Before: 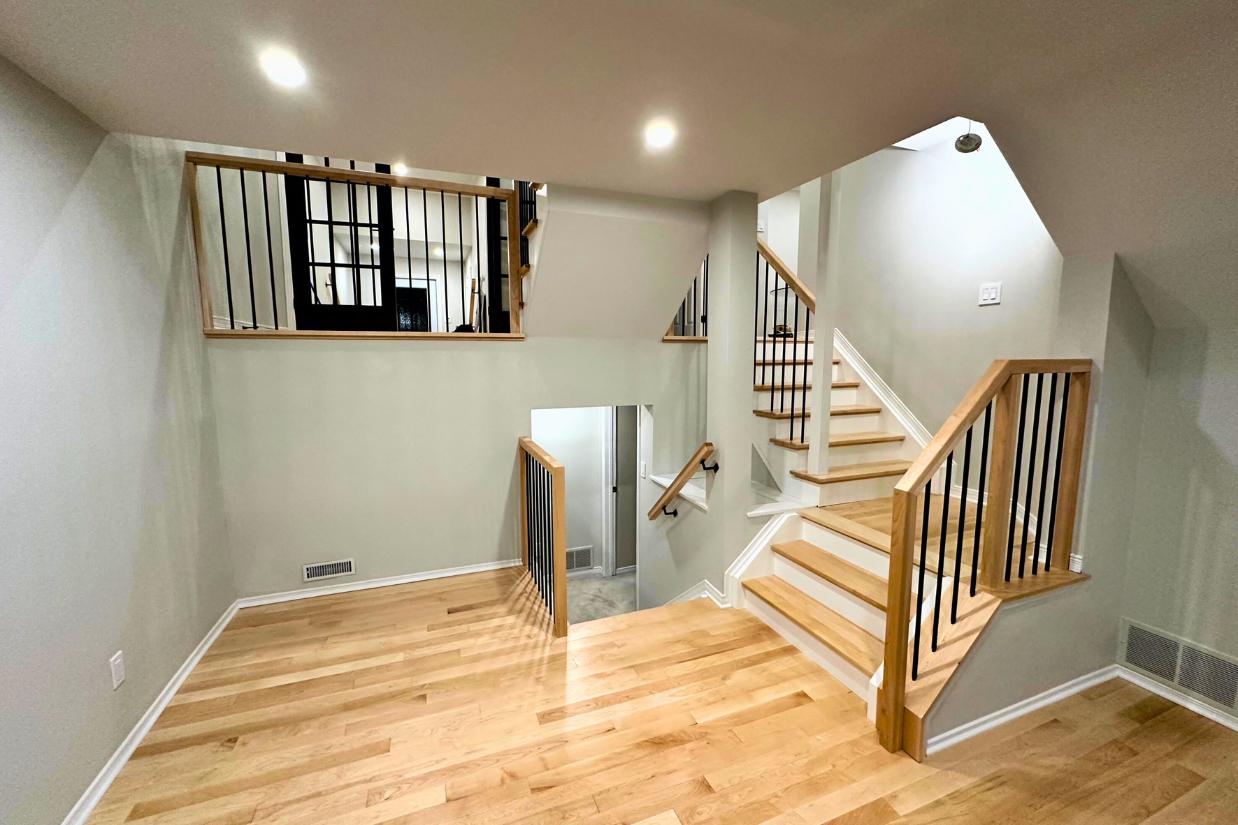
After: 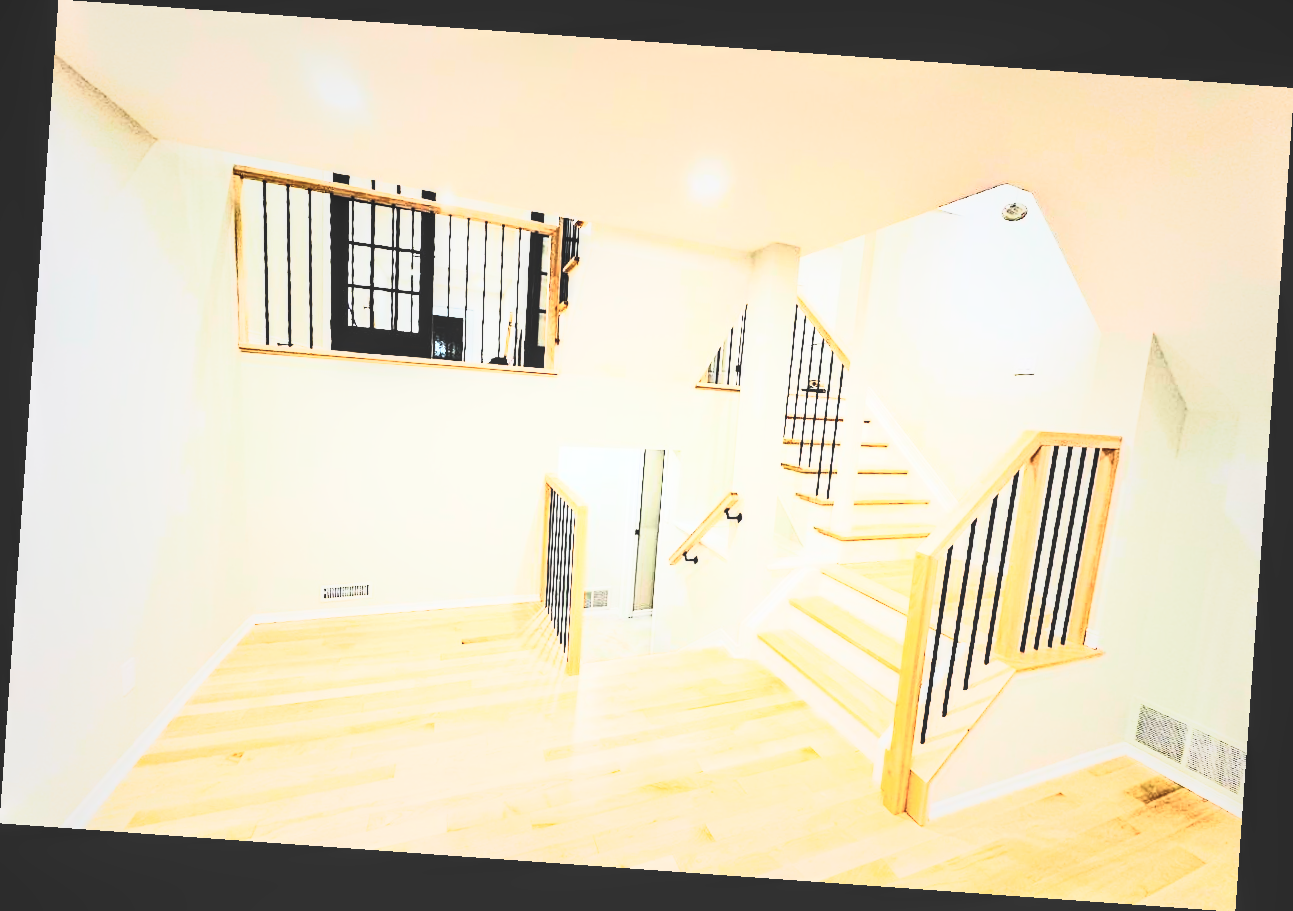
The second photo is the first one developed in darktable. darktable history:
contrast brightness saturation: contrast 0.43, brightness 0.56, saturation -0.19
rotate and perspective: rotation 4.1°, automatic cropping off
local contrast: on, module defaults
tone curve: curves: ch0 [(0, 0.013) (0.198, 0.175) (0.512, 0.582) (0.625, 0.754) (0.81, 0.934) (1, 1)], color space Lab, linked channels, preserve colors none
haze removal: compatibility mode true, adaptive false
base curve: curves: ch0 [(0, 0) (0.032, 0.025) (0.121, 0.166) (0.206, 0.329) (0.605, 0.79) (1, 1)], preserve colors none
exposure: black level correction -0.005, exposure 1.002 EV, compensate highlight preservation false
white balance: red 1, blue 1
